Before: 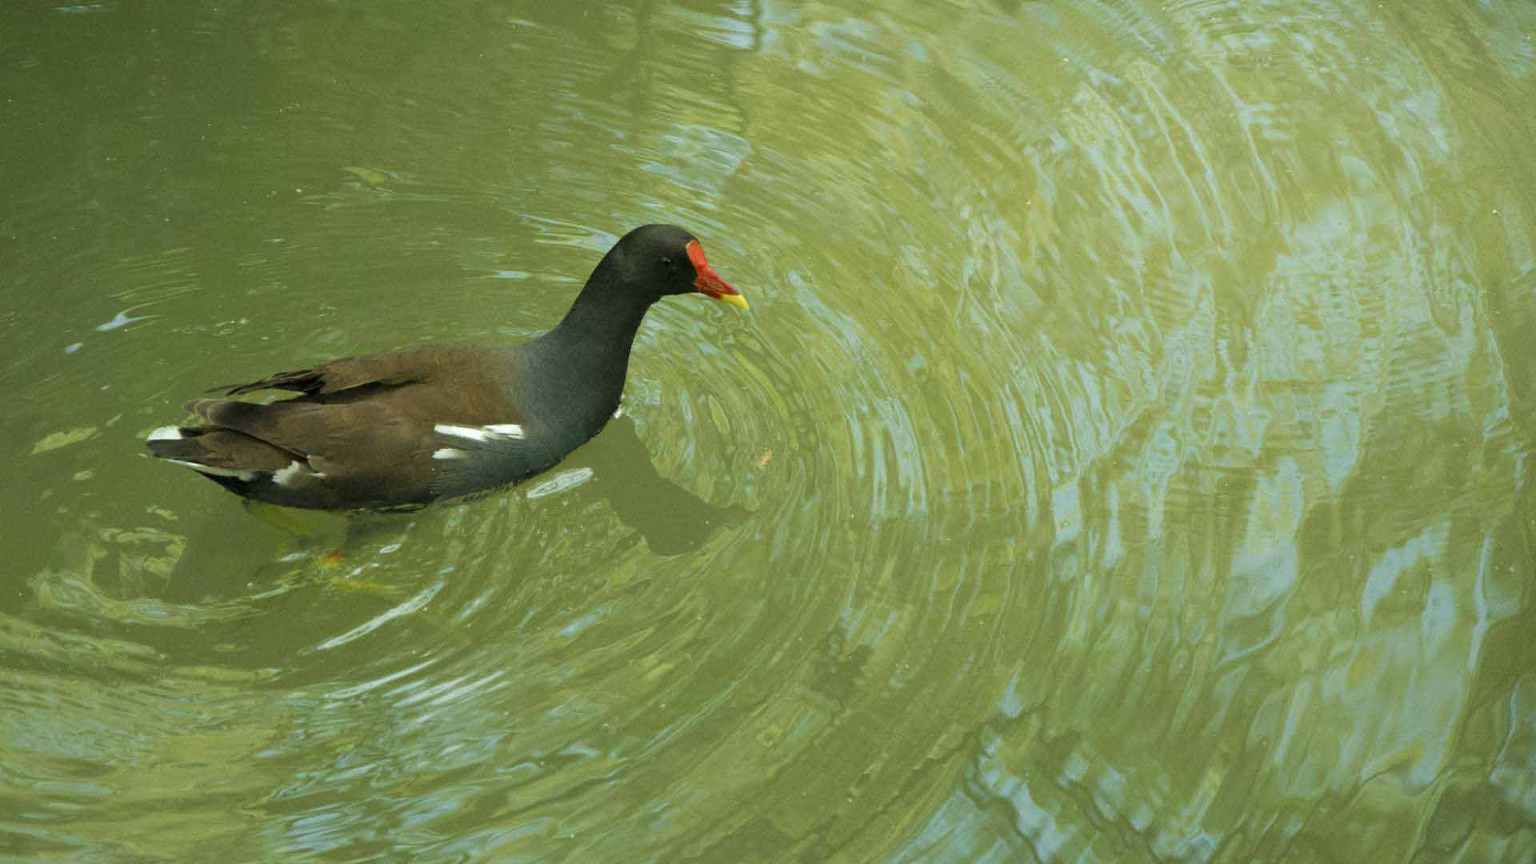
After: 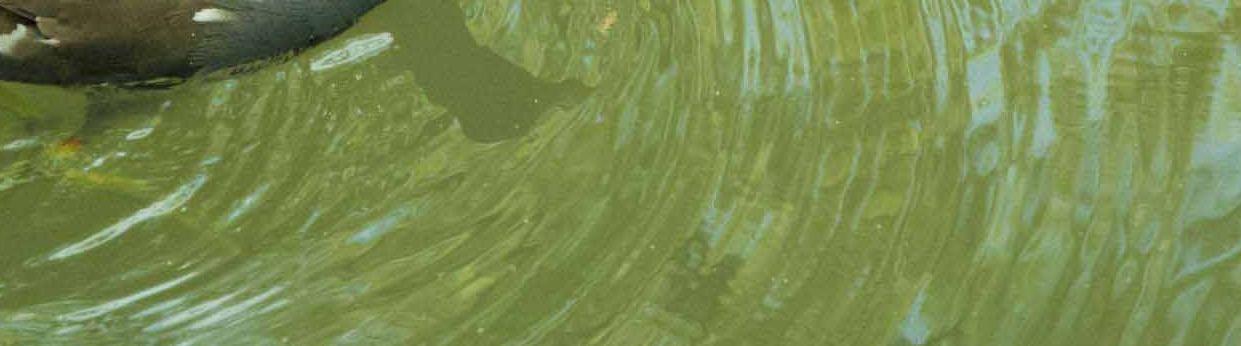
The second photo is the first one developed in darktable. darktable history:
shadows and highlights: shadows 52.86, soften with gaussian
crop: left 18.156%, top 51.119%, right 17.186%, bottom 16.82%
